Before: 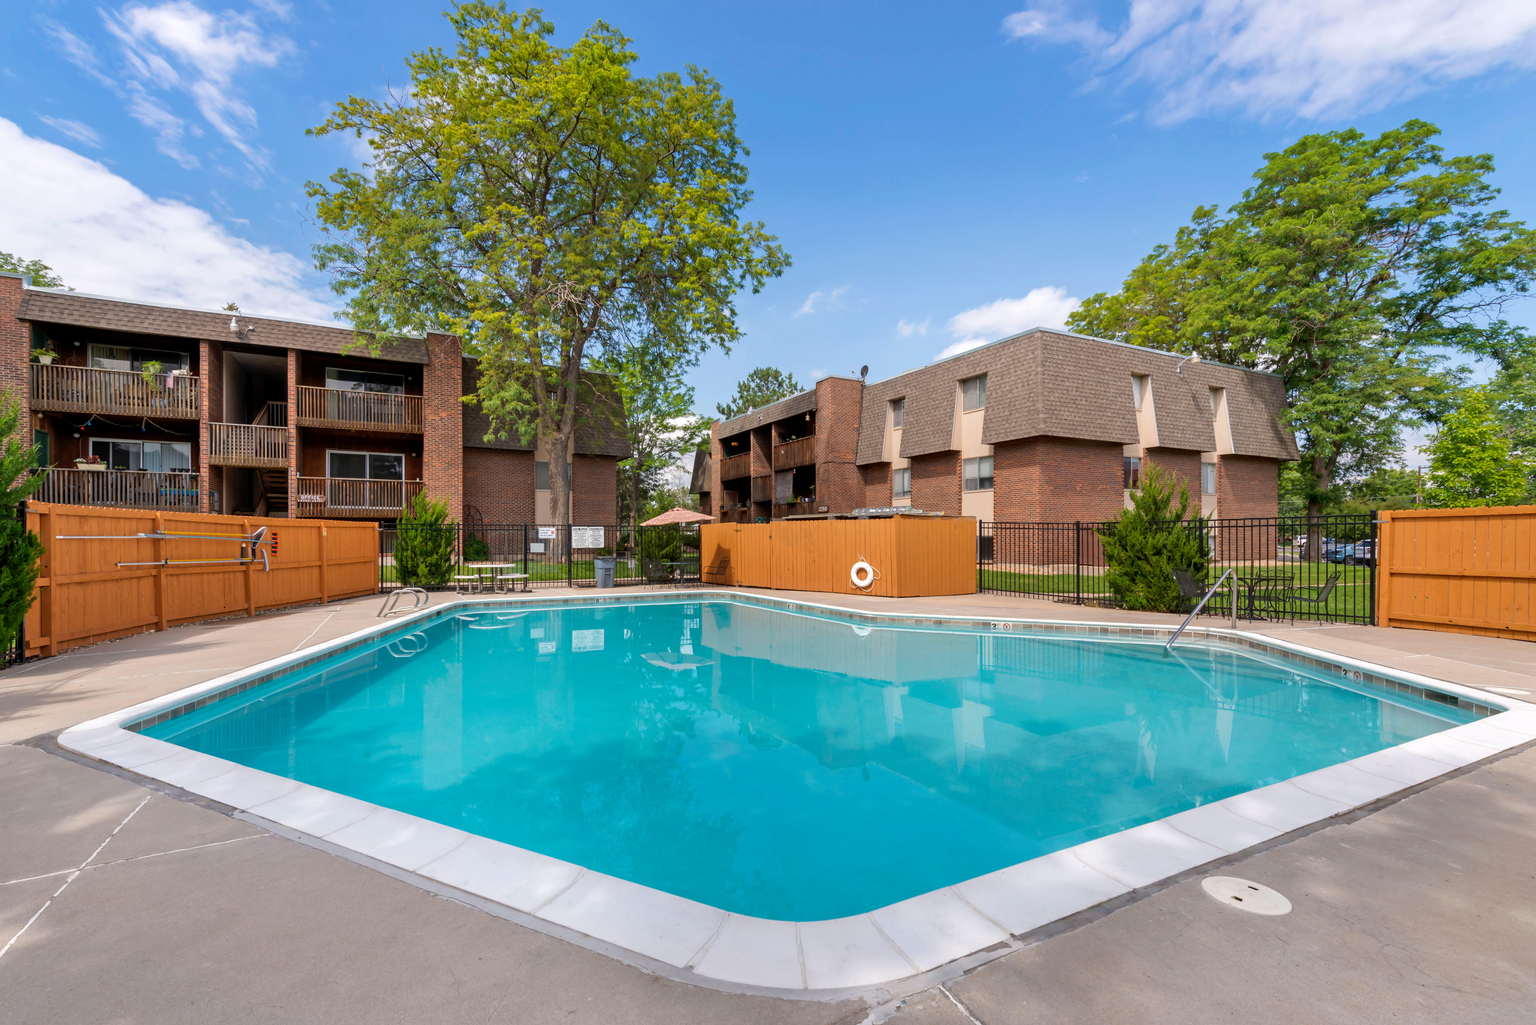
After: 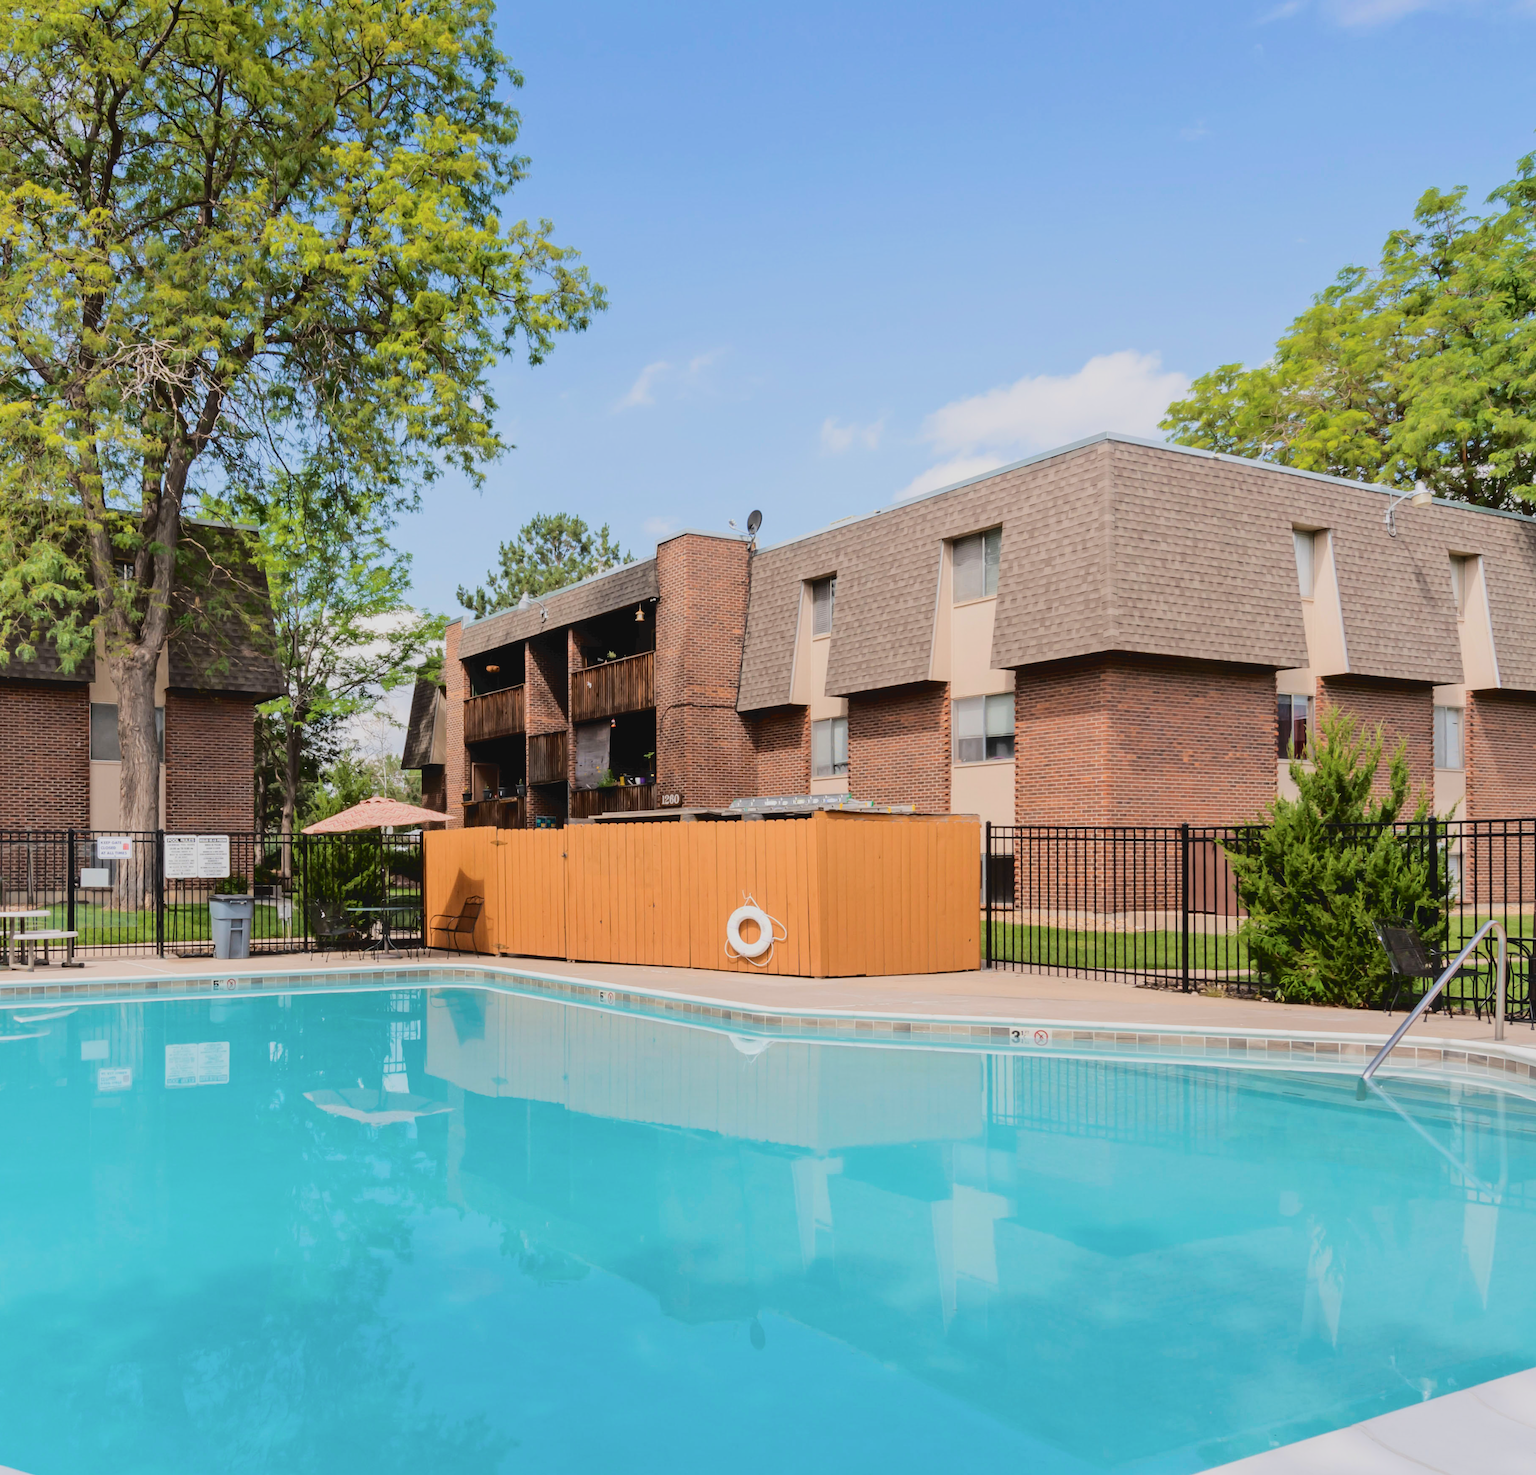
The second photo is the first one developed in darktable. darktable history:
tone curve: curves: ch0 [(0, 0) (0.003, 0.064) (0.011, 0.065) (0.025, 0.061) (0.044, 0.068) (0.069, 0.083) (0.1, 0.102) (0.136, 0.126) (0.177, 0.172) (0.224, 0.225) (0.277, 0.306) (0.335, 0.397) (0.399, 0.483) (0.468, 0.56) (0.543, 0.634) (0.623, 0.708) (0.709, 0.77) (0.801, 0.832) (0.898, 0.899) (1, 1)], color space Lab, independent channels, preserve colors none
crop: left 31.934%, top 11.006%, right 18.473%, bottom 17.601%
filmic rgb: black relative exposure -8.02 EV, white relative exposure 4.04 EV, hardness 4.21, iterations of high-quality reconstruction 0
